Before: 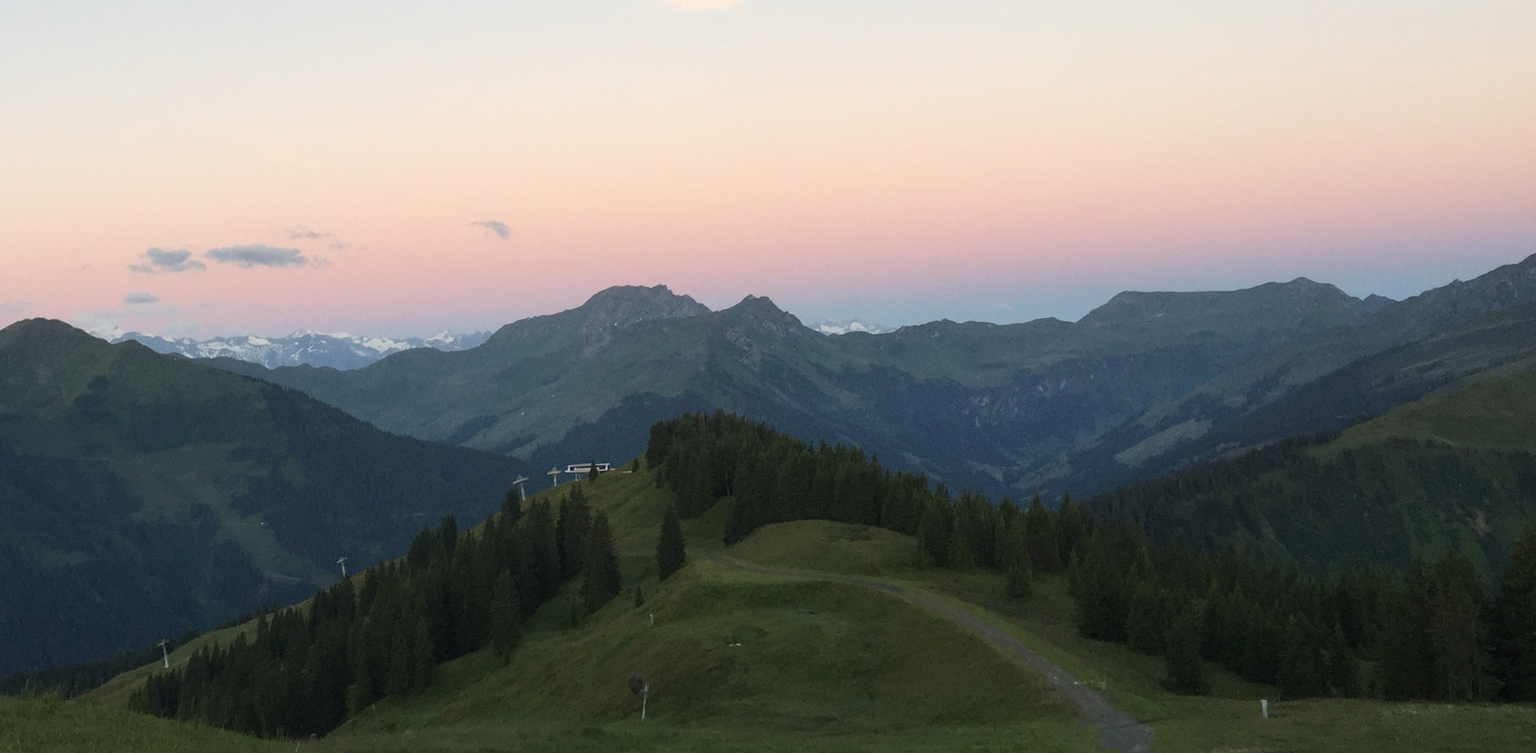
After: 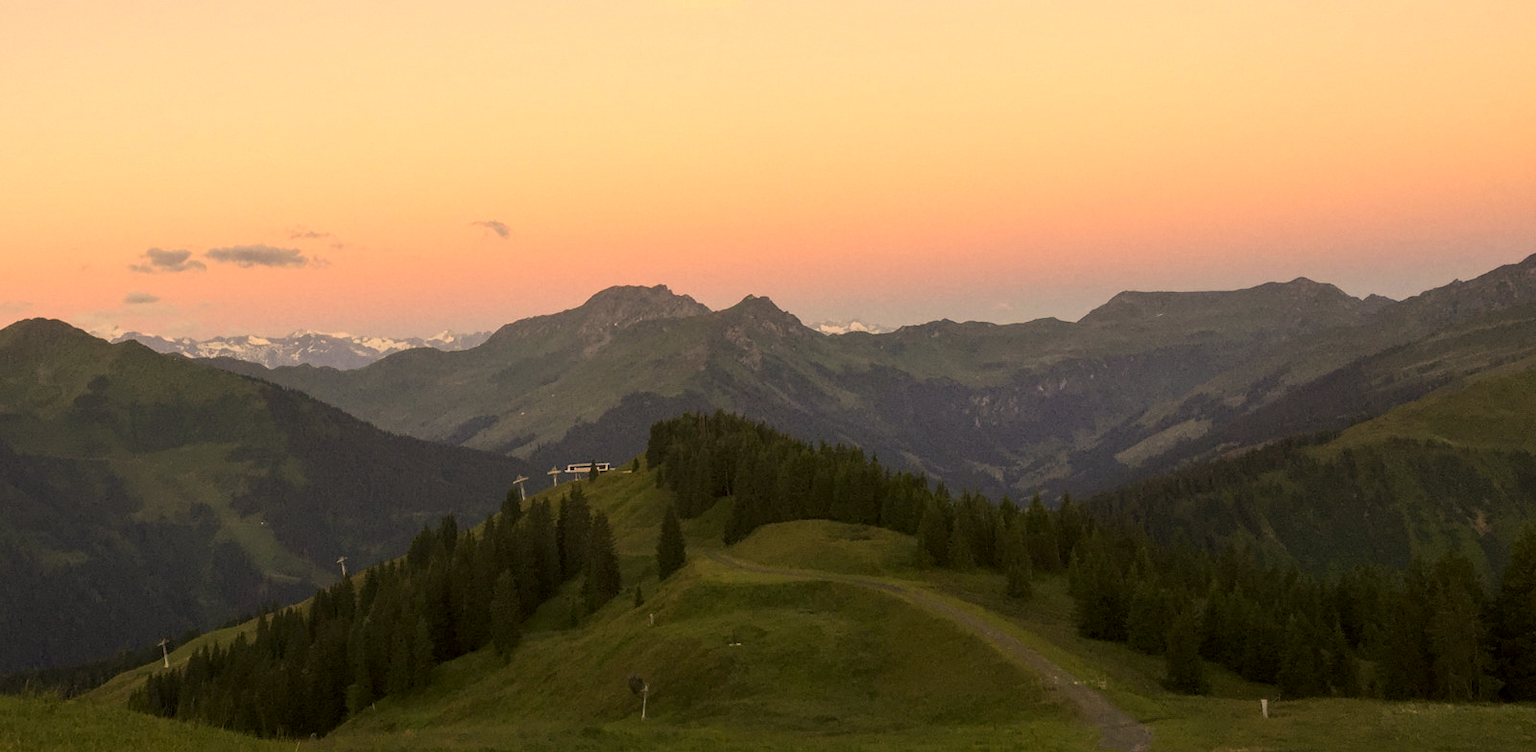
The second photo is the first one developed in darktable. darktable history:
local contrast: on, module defaults
color correction: highlights a* 17.98, highlights b* 35.51, shadows a* 0.987, shadows b* 6.61, saturation 1.02
